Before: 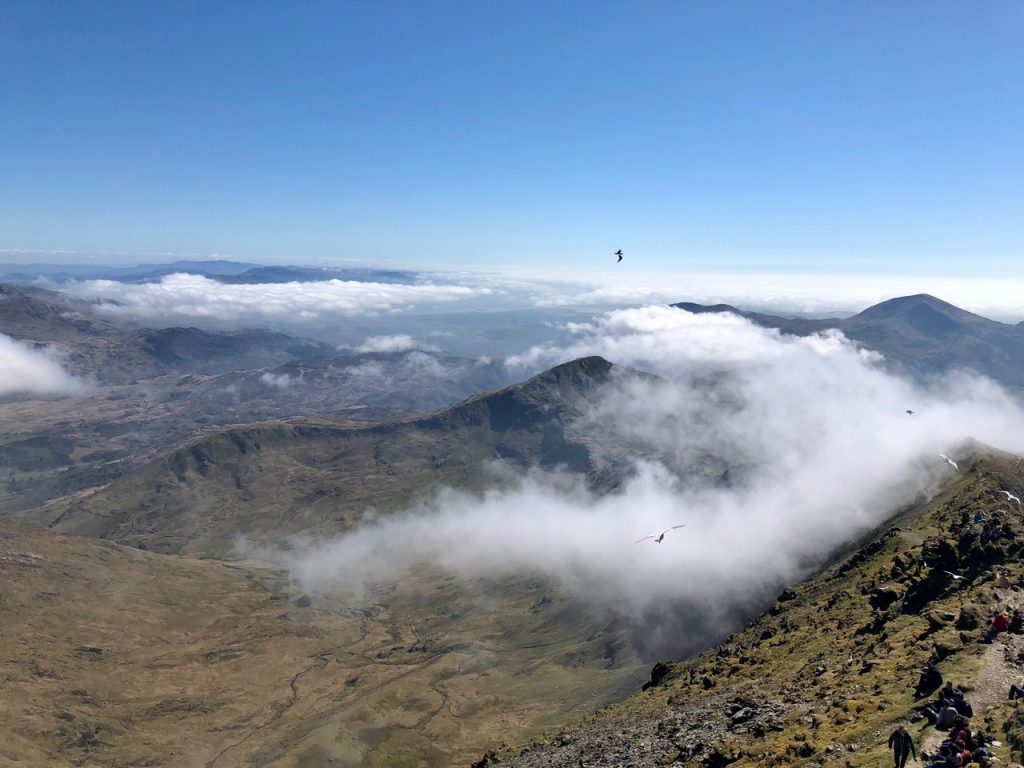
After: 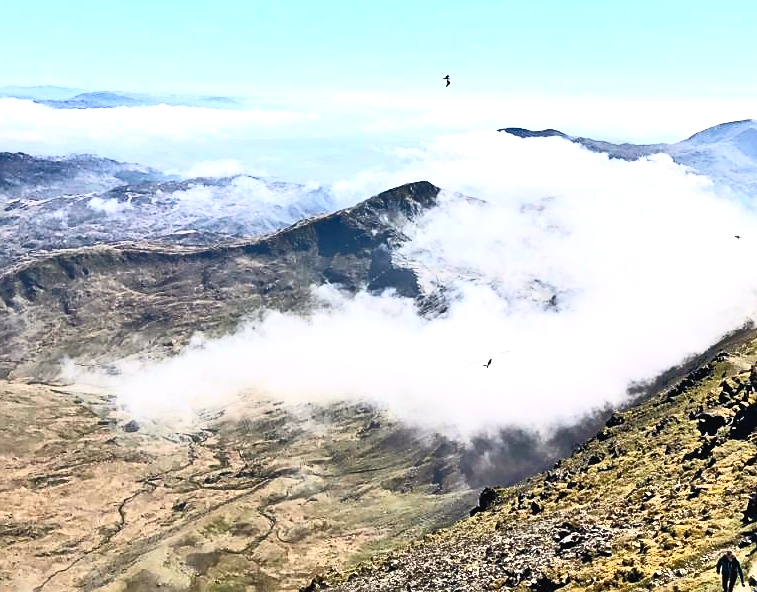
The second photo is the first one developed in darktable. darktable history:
tone equalizer: -8 EV -0.528 EV, -7 EV -0.319 EV, -6 EV -0.083 EV, -5 EV 0.413 EV, -4 EV 0.985 EV, -3 EV 0.791 EV, -2 EV -0.01 EV, -1 EV 0.14 EV, +0 EV -0.012 EV, smoothing 1
contrast equalizer: octaves 7, y [[0.6 ×6], [0.55 ×6], [0 ×6], [0 ×6], [0 ×6]], mix 0.15
crop: left 16.871%, top 22.857%, right 9.116%
sharpen: on, module defaults
exposure: black level correction 0, exposure 0.5 EV, compensate exposure bias true, compensate highlight preservation false
color balance rgb: shadows lift › chroma 1%, shadows lift › hue 28.8°, power › hue 60°, highlights gain › chroma 1%, highlights gain › hue 60°, global offset › luminance 0.25%, perceptual saturation grading › highlights -20%, perceptual saturation grading › shadows 20%, perceptual brilliance grading › highlights 10%, perceptual brilliance grading › shadows -5%, global vibrance 19.67%
contrast brightness saturation: contrast 0.62, brightness 0.34, saturation 0.14
